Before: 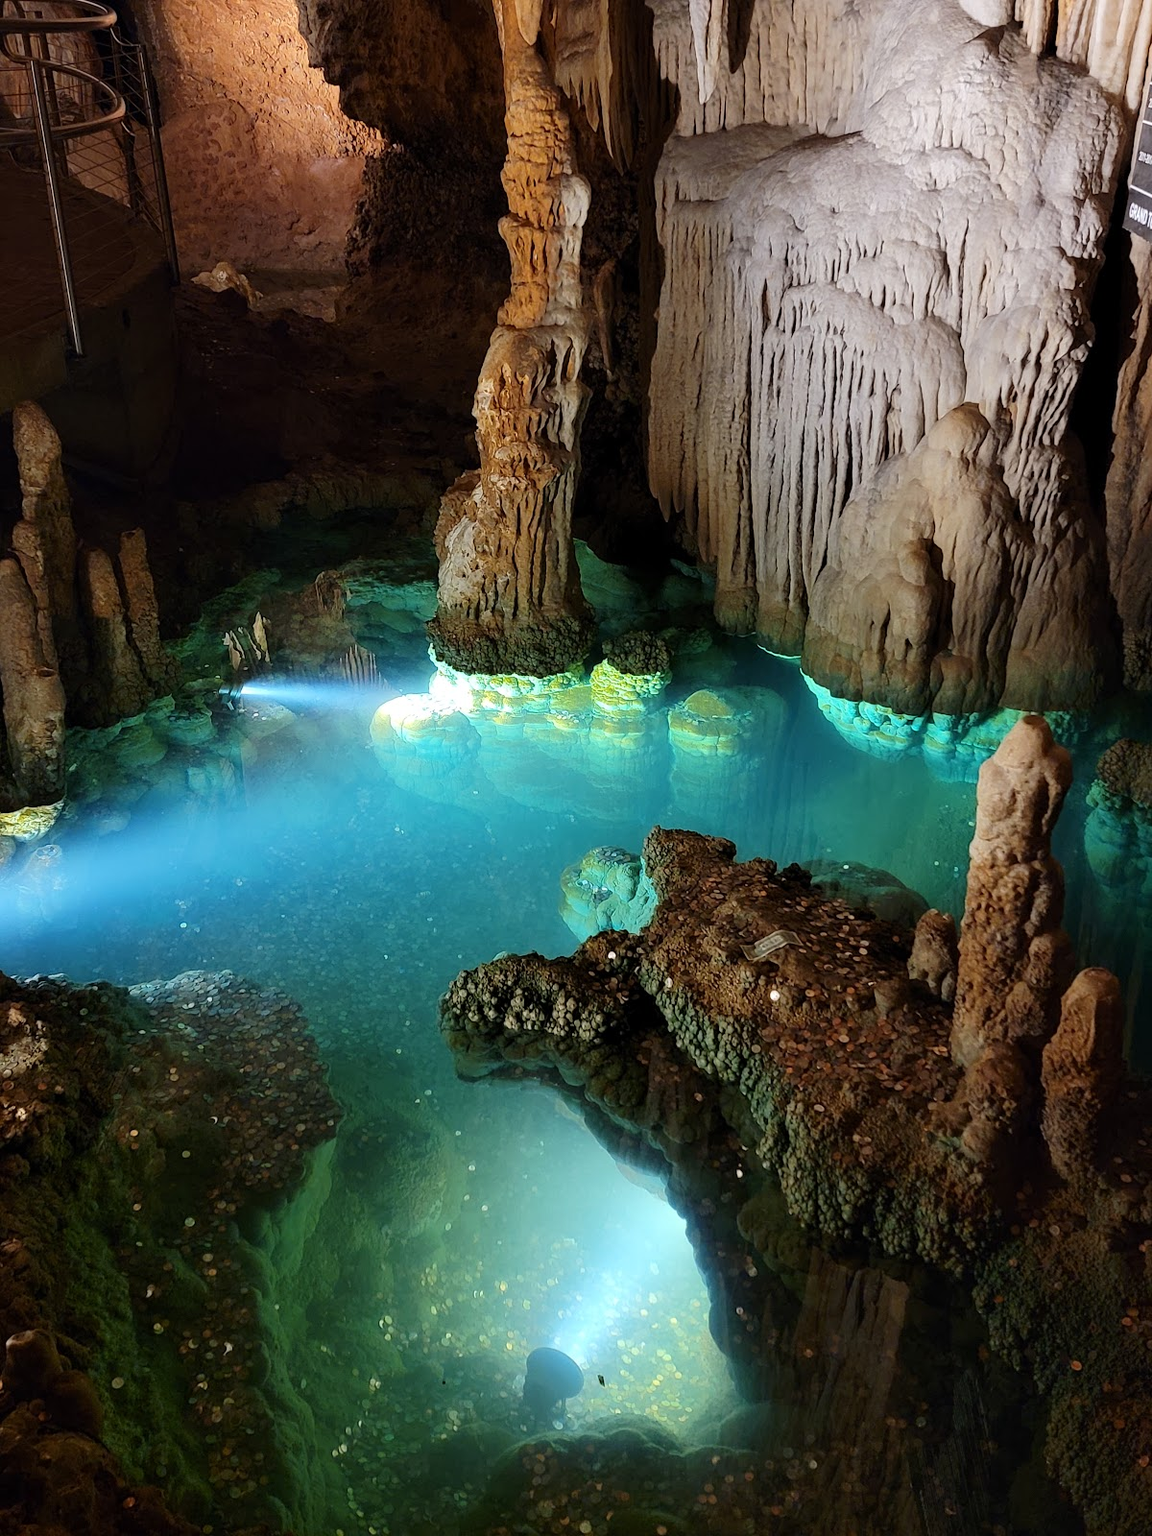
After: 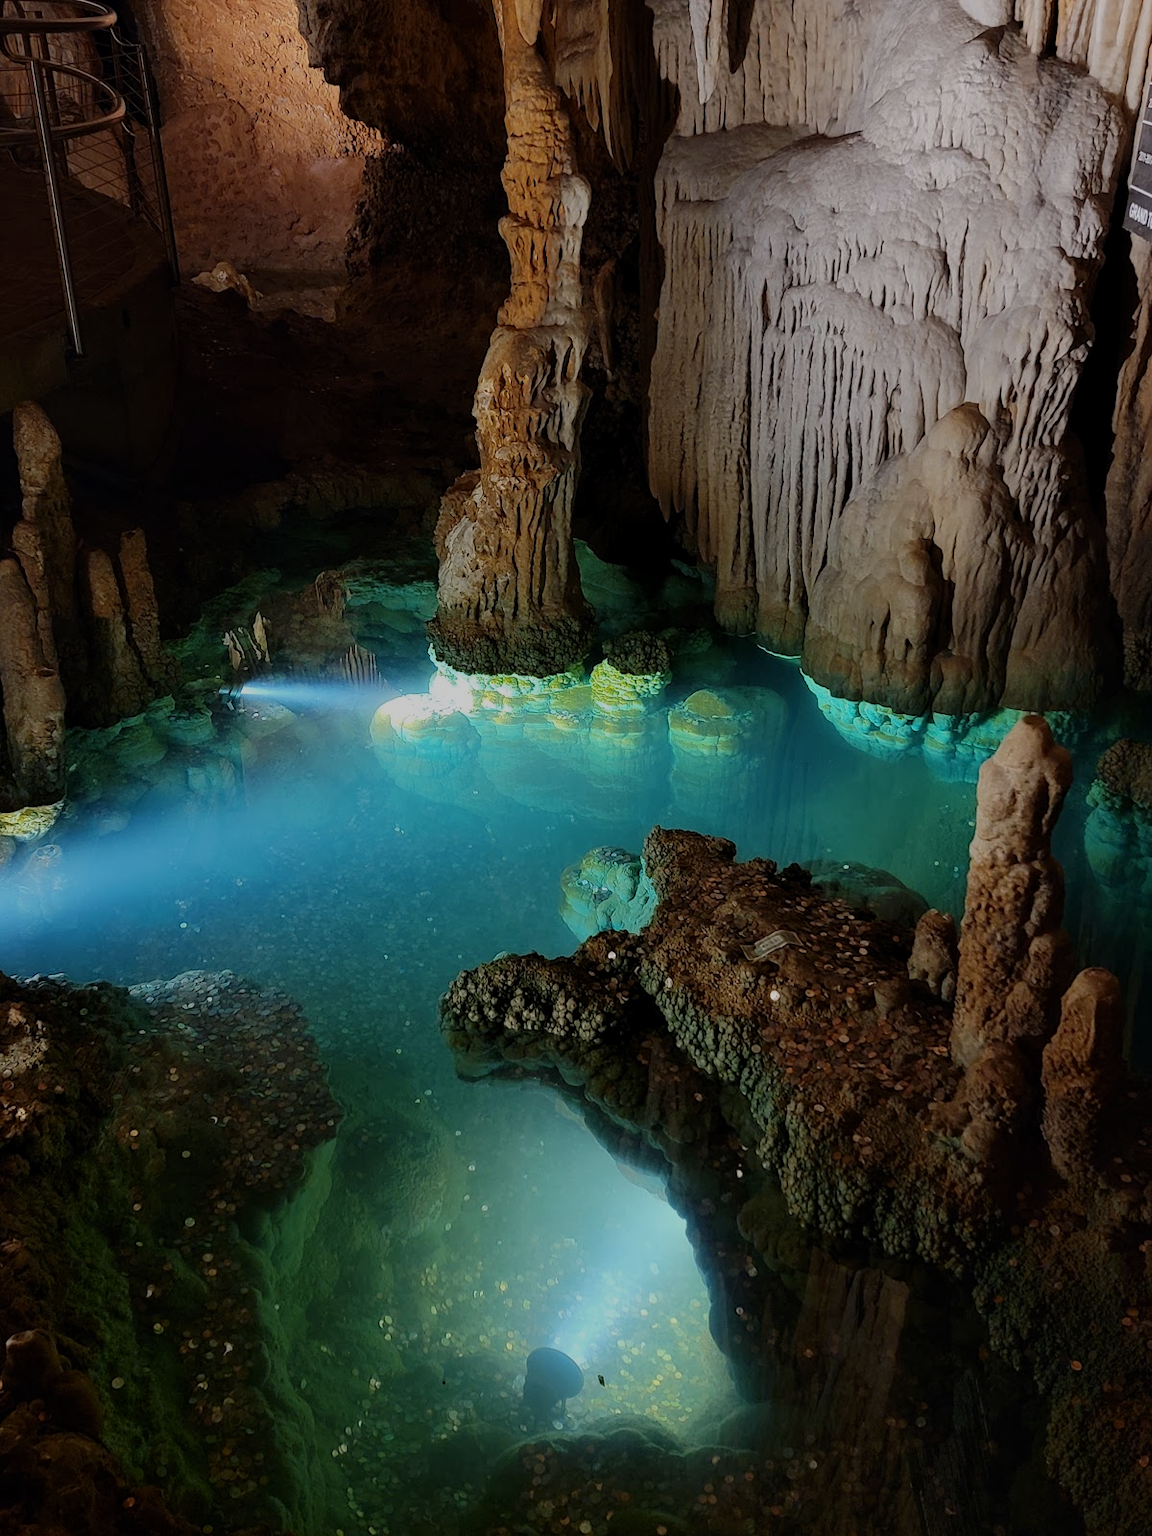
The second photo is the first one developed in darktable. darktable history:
exposure: black level correction 0, exposure -0.79 EV, compensate highlight preservation false
